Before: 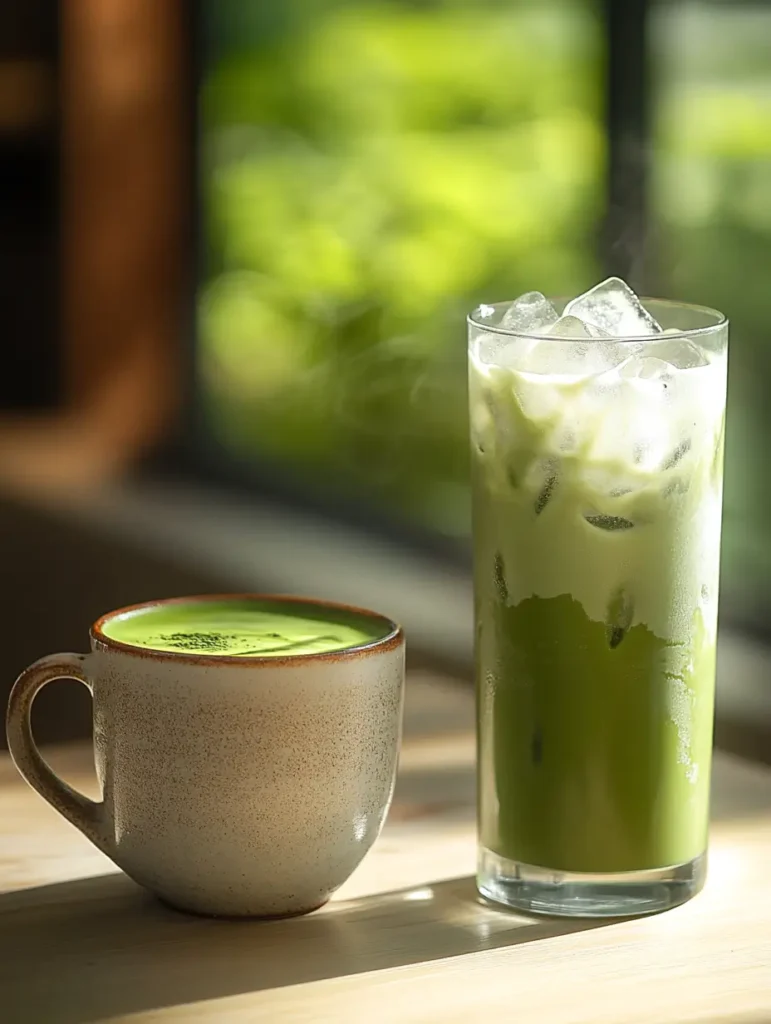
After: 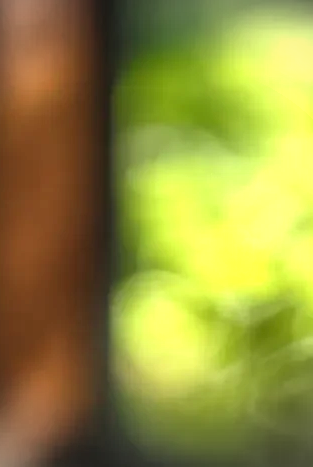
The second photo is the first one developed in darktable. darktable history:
crop and rotate: left 11.296%, top 0.059%, right 48.091%, bottom 54.252%
local contrast: mode bilateral grid, contrast 19, coarseness 50, detail 119%, midtone range 0.2
vignetting: fall-off start 88.62%, fall-off radius 43.87%, brightness -0.324, width/height ratio 1.155, unbound false
exposure: black level correction -0.002, exposure 1.115 EV, compensate exposure bias true, compensate highlight preservation false
